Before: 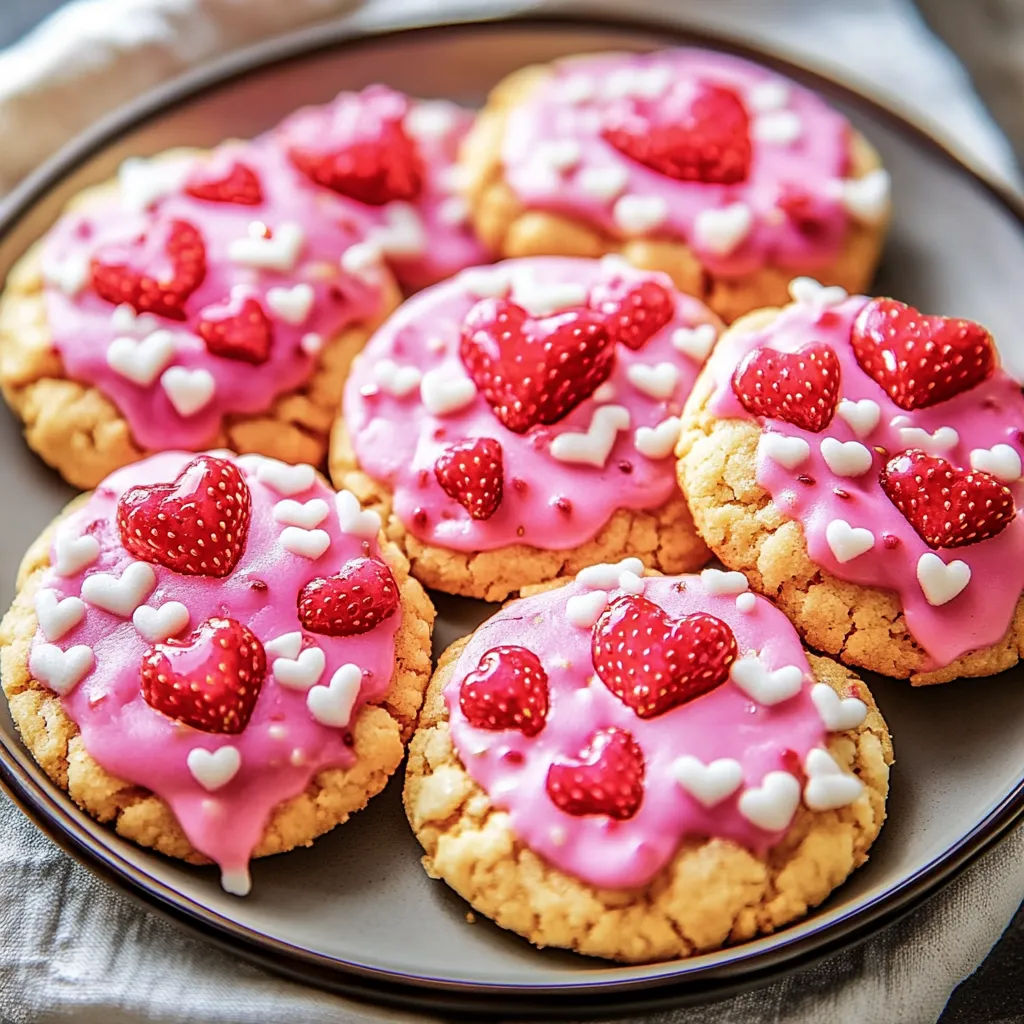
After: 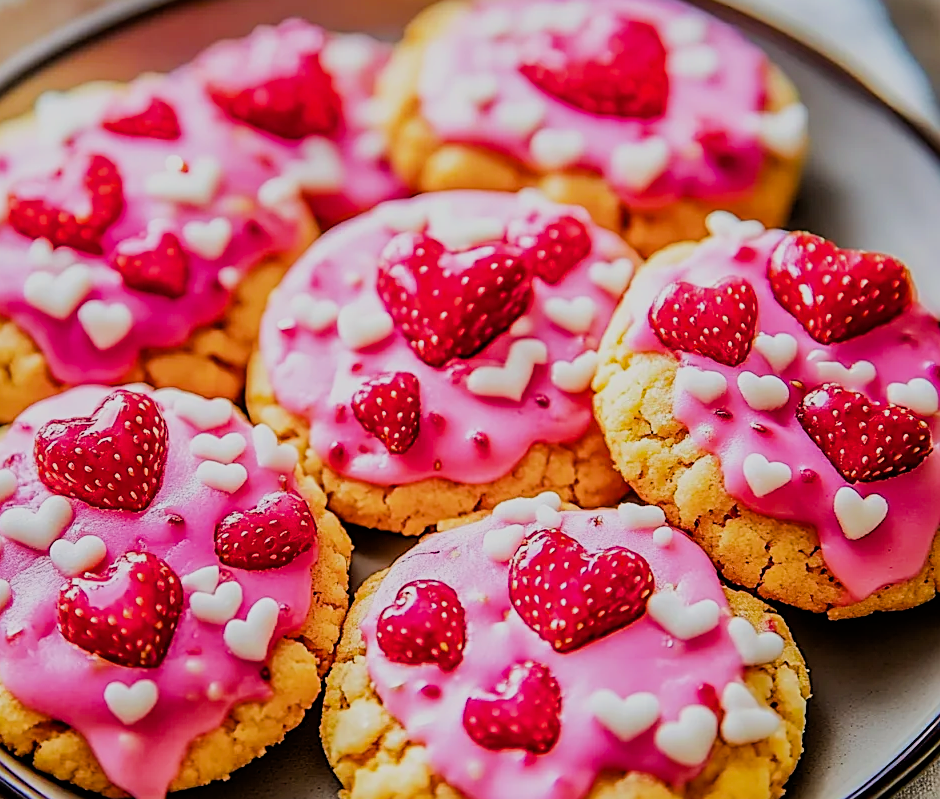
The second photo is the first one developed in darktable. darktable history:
crop: left 8.177%, top 6.532%, bottom 15.354%
filmic rgb: black relative exposure -6.7 EV, white relative exposure 4.56 EV, hardness 3.26
sharpen: on, module defaults
color balance rgb: perceptual saturation grading › global saturation 31.129%
